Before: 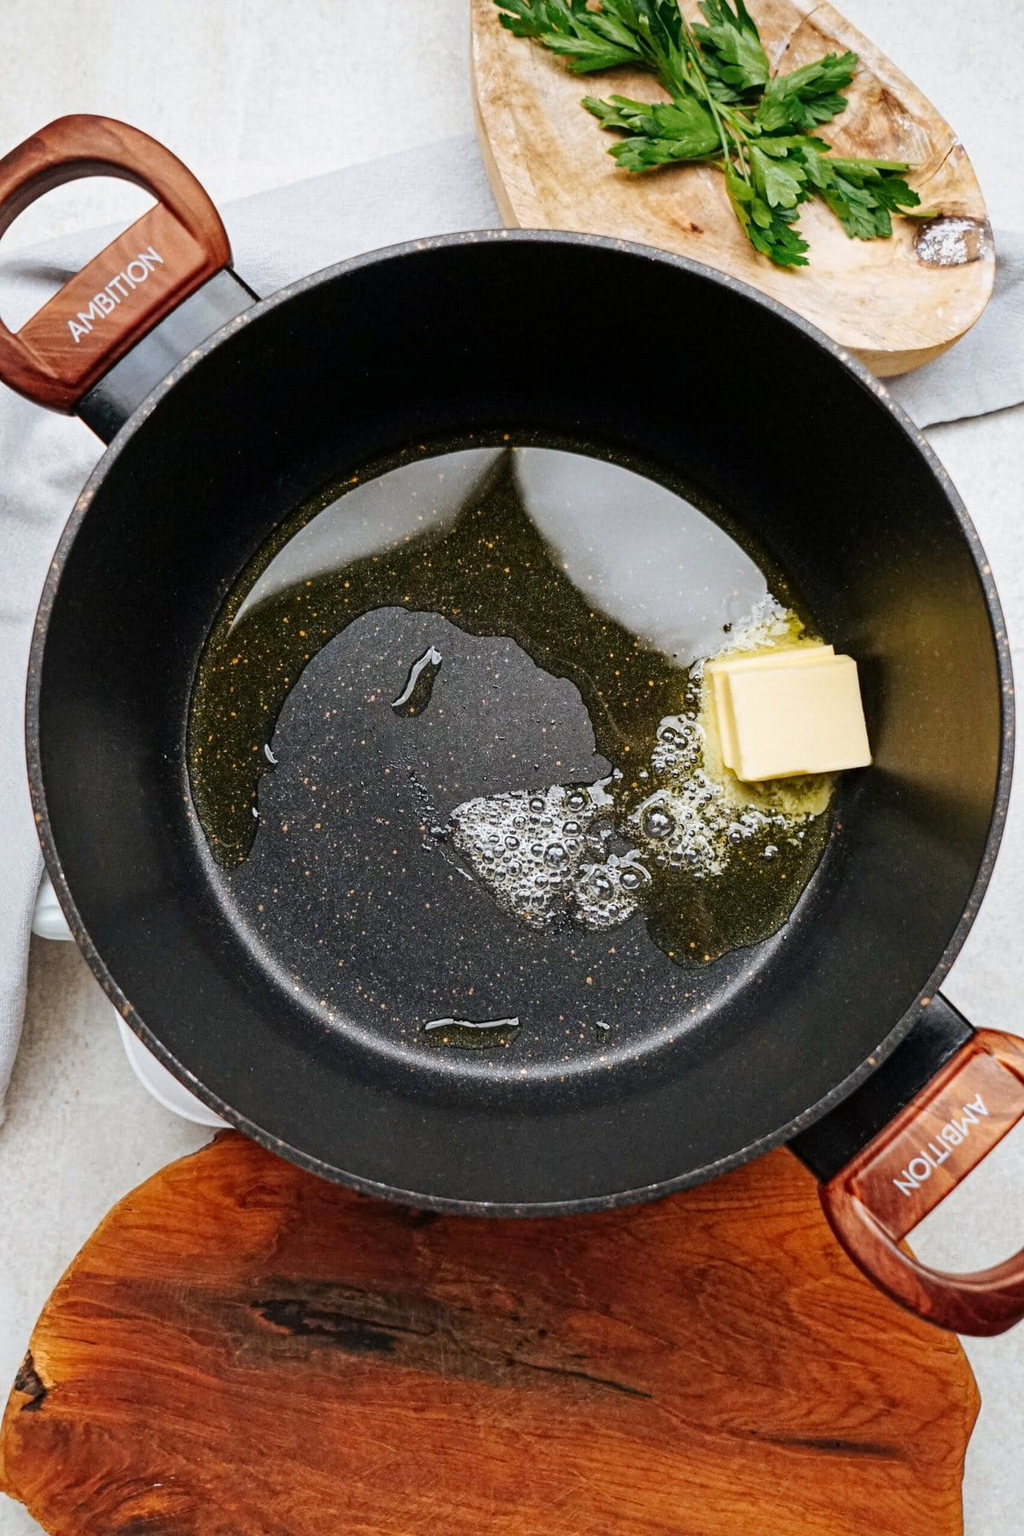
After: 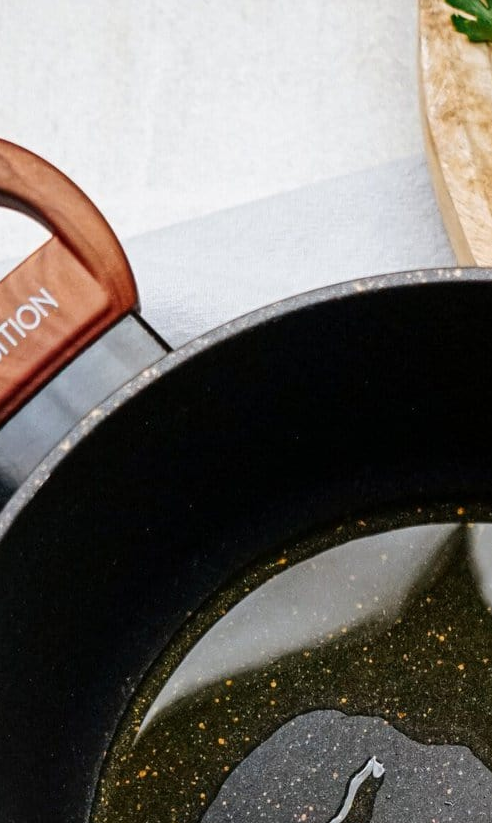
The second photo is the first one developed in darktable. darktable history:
crop and rotate: left 11.159%, top 0.082%, right 47.826%, bottom 54.163%
